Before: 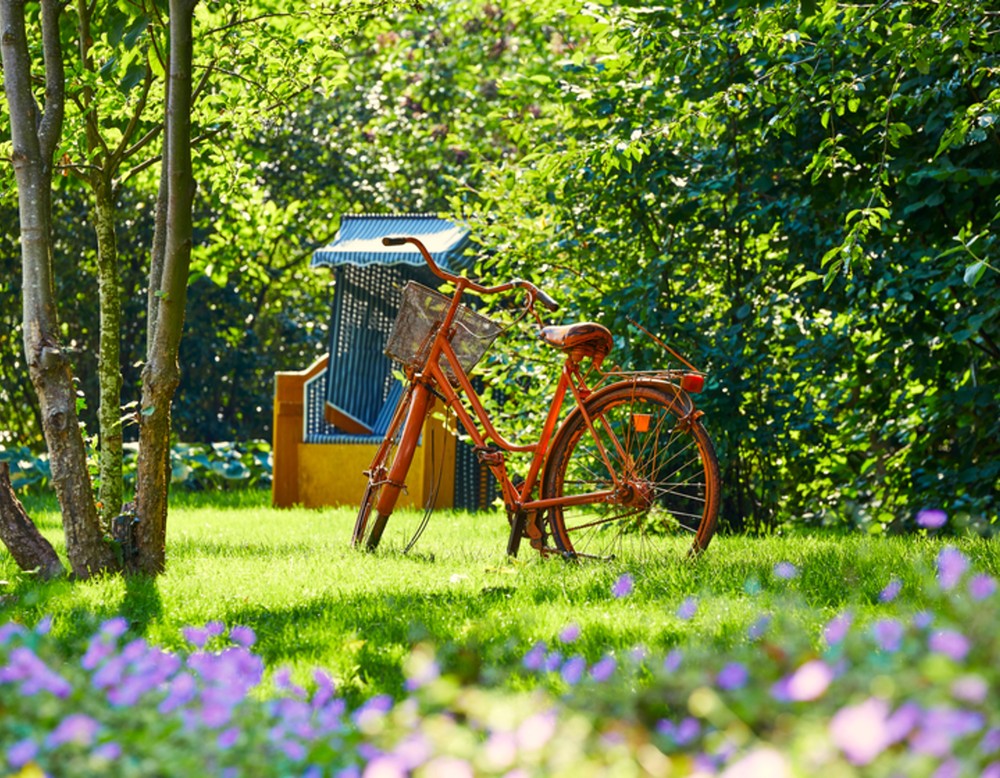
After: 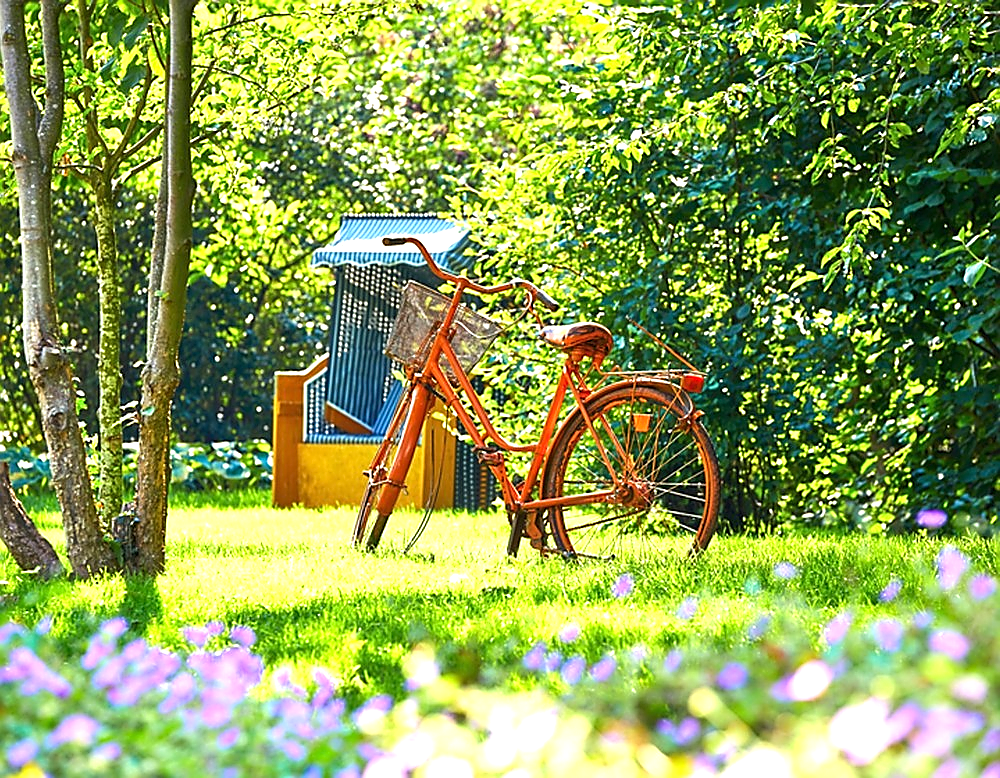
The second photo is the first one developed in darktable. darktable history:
levels: levels [0, 0.499, 1]
sharpen: radius 1.382, amount 1.262, threshold 0.658
exposure: black level correction 0, exposure 0.951 EV, compensate highlight preservation false
